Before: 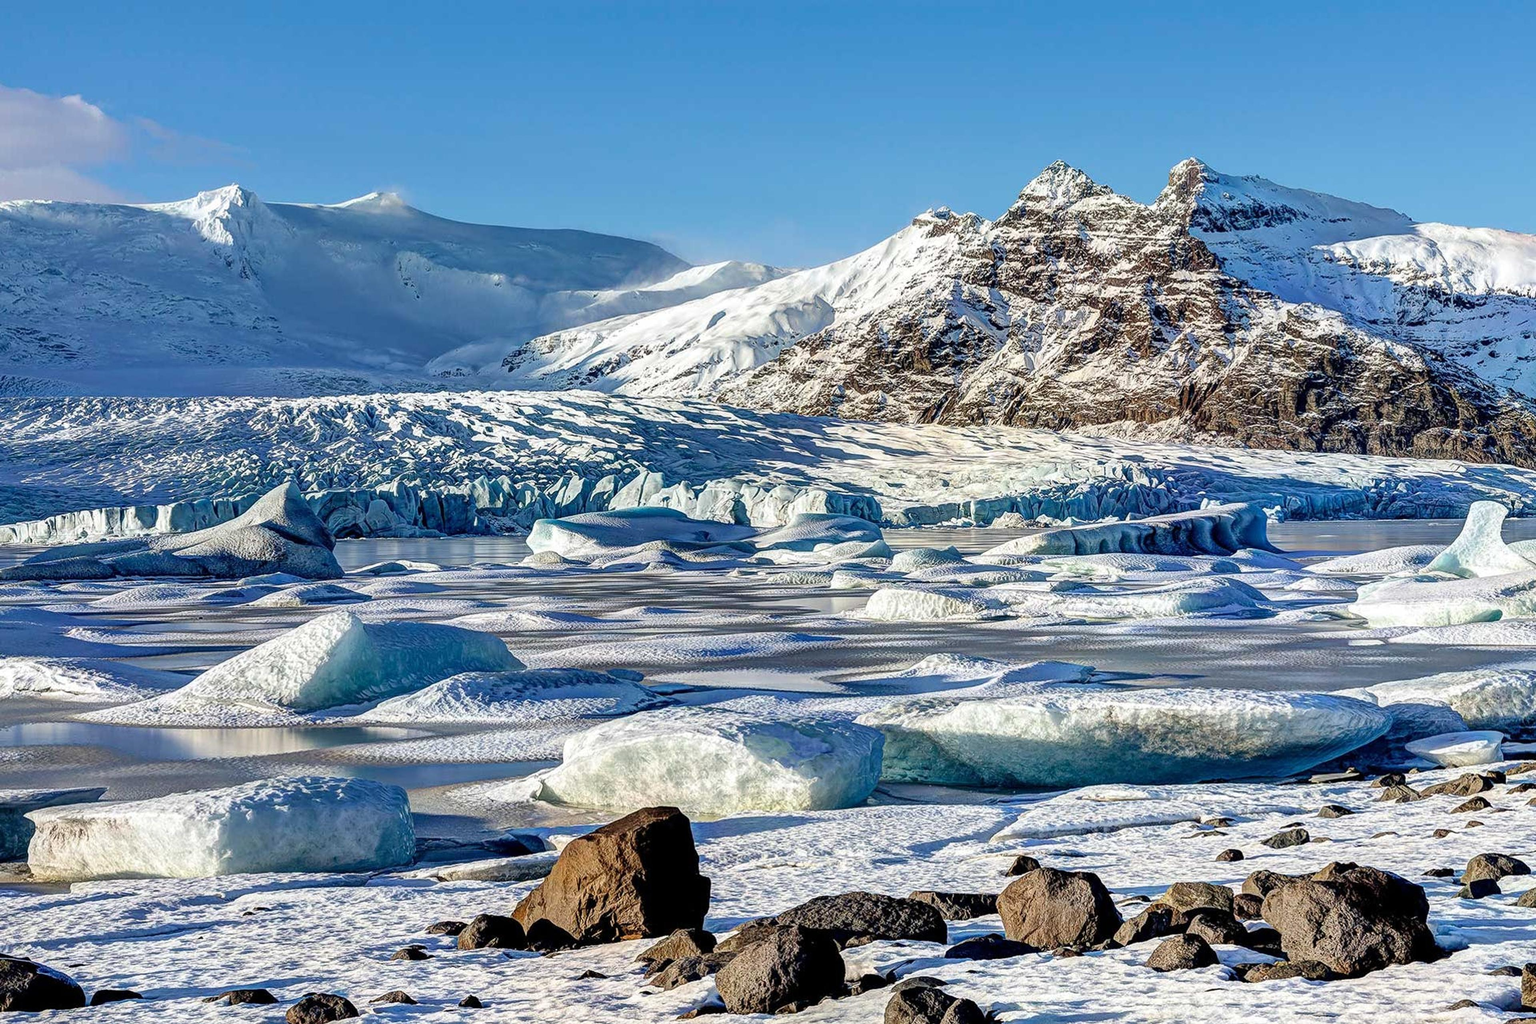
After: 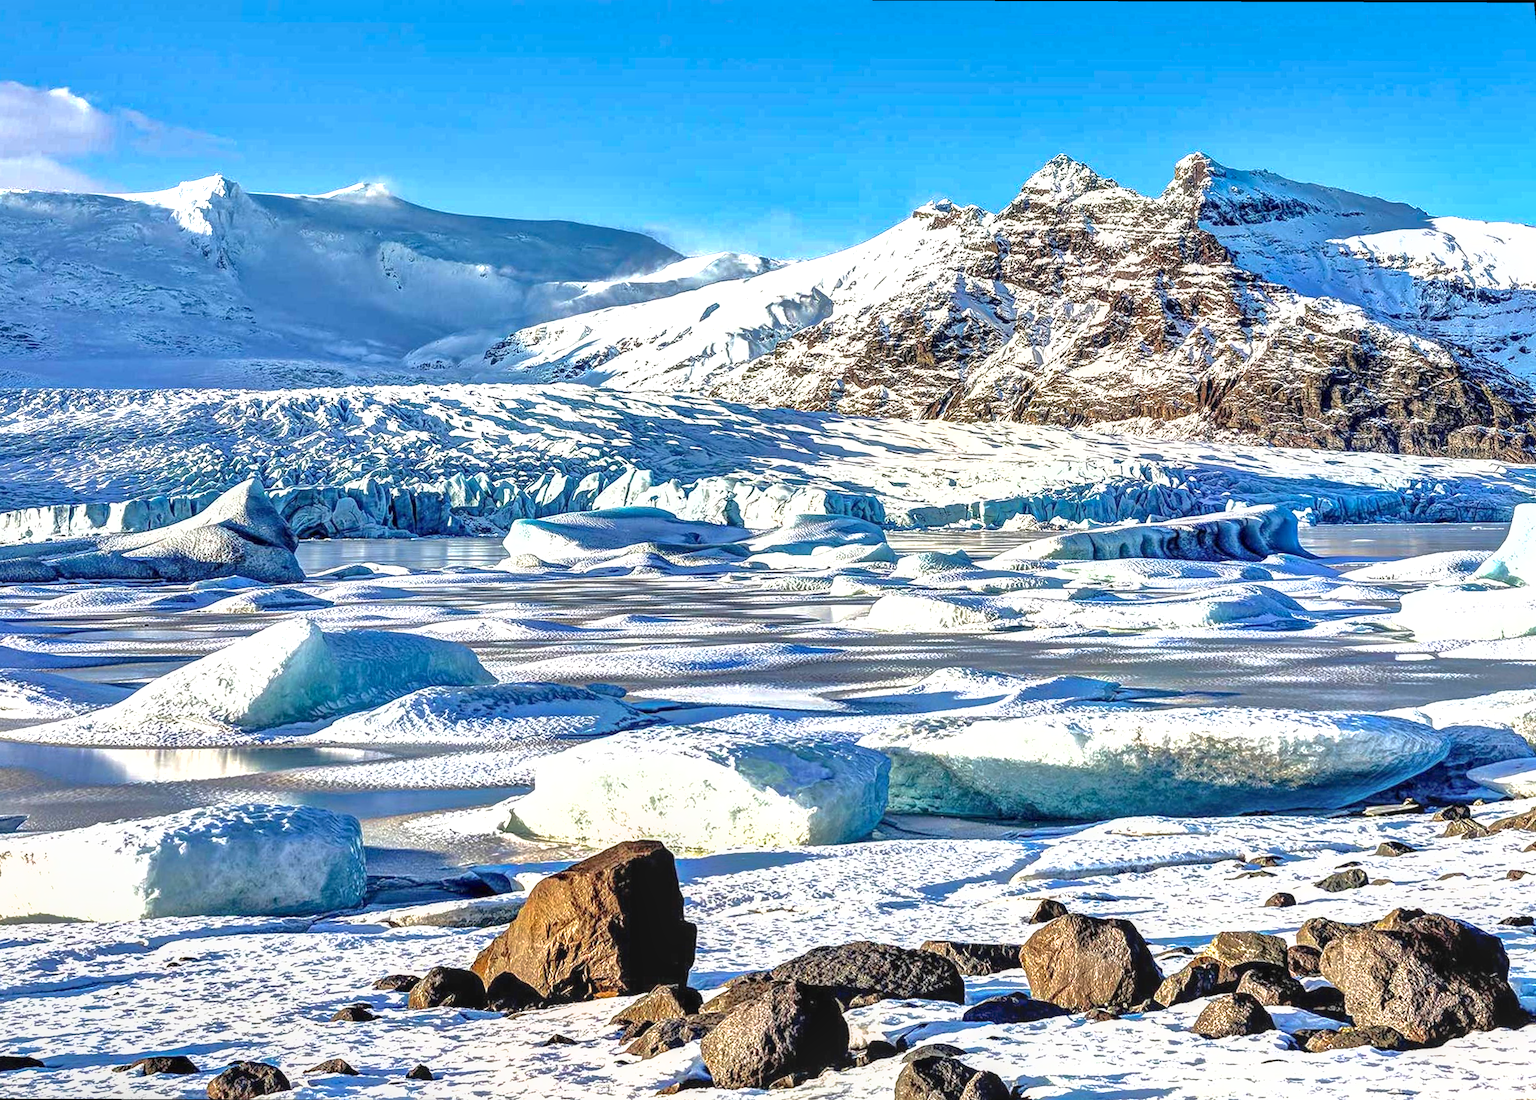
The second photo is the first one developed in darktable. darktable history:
shadows and highlights: shadows 40, highlights -60
exposure: black level correction 0, exposure 1 EV, compensate highlight preservation false
rotate and perspective: rotation 0.215°, lens shift (vertical) -0.139, crop left 0.069, crop right 0.939, crop top 0.002, crop bottom 0.996
local contrast: on, module defaults
